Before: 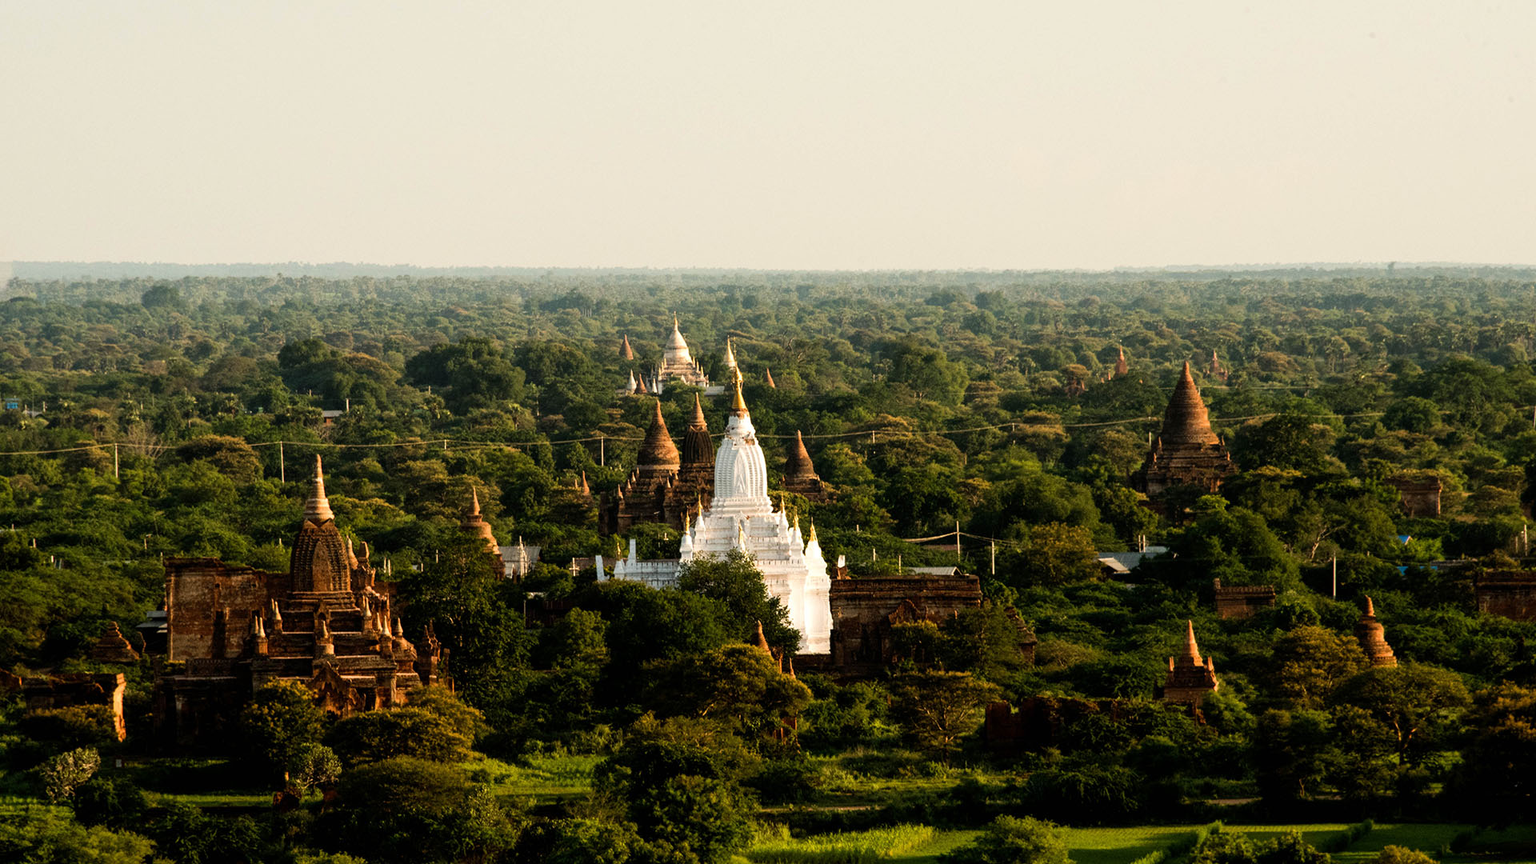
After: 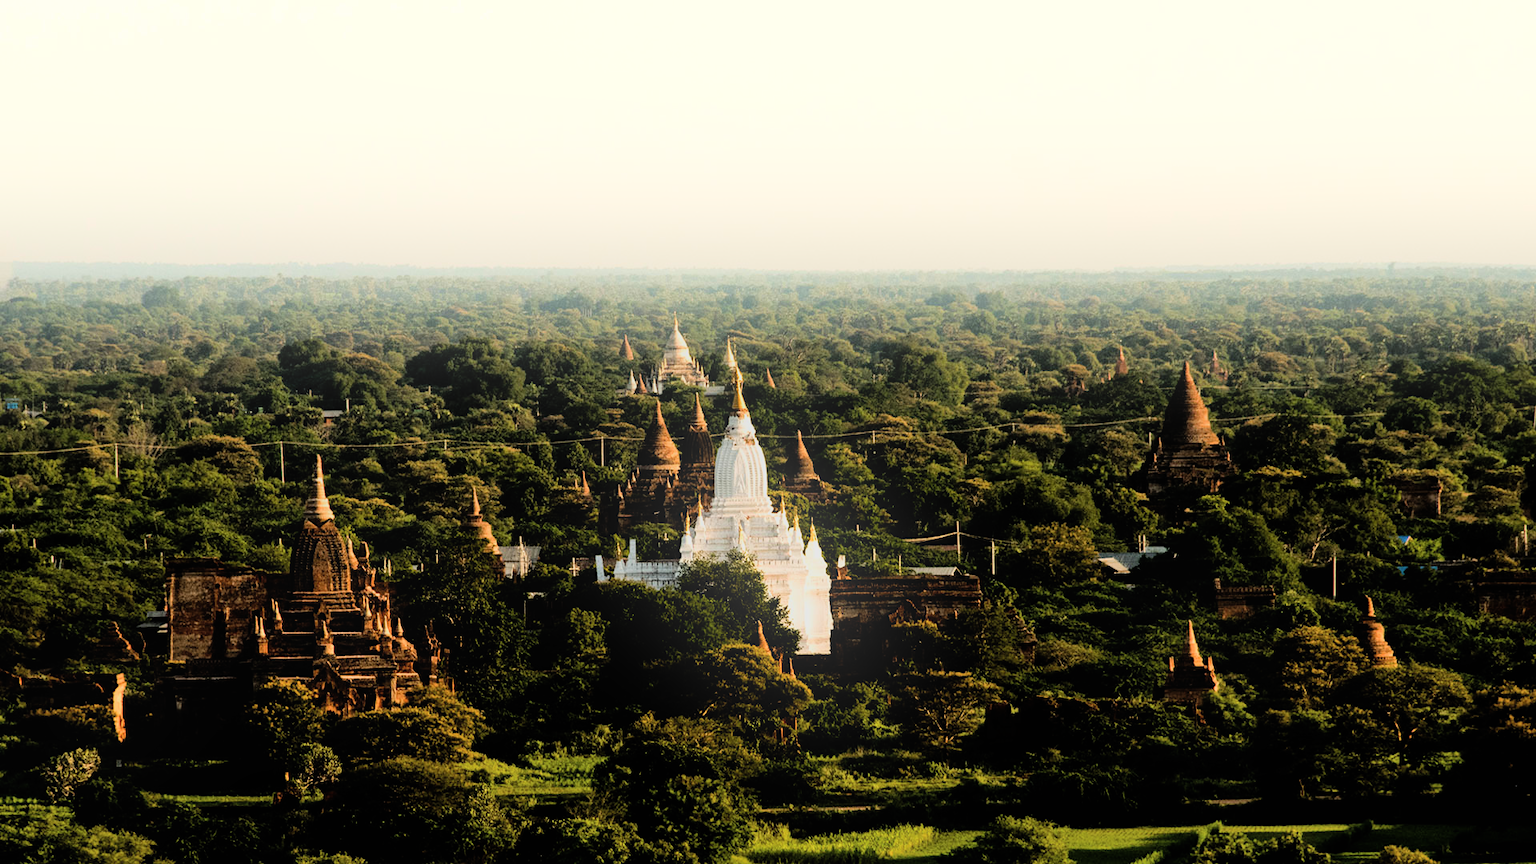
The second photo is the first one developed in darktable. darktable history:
shadows and highlights: shadows 29.32, highlights -29.32, low approximation 0.01, soften with gaussian
filmic rgb: black relative exposure -7.75 EV, white relative exposure 4.4 EV, threshold 3 EV, hardness 3.76, latitude 50%, contrast 1.1, color science v5 (2021), contrast in shadows safe, contrast in highlights safe, enable highlight reconstruction true
bloom: on, module defaults
